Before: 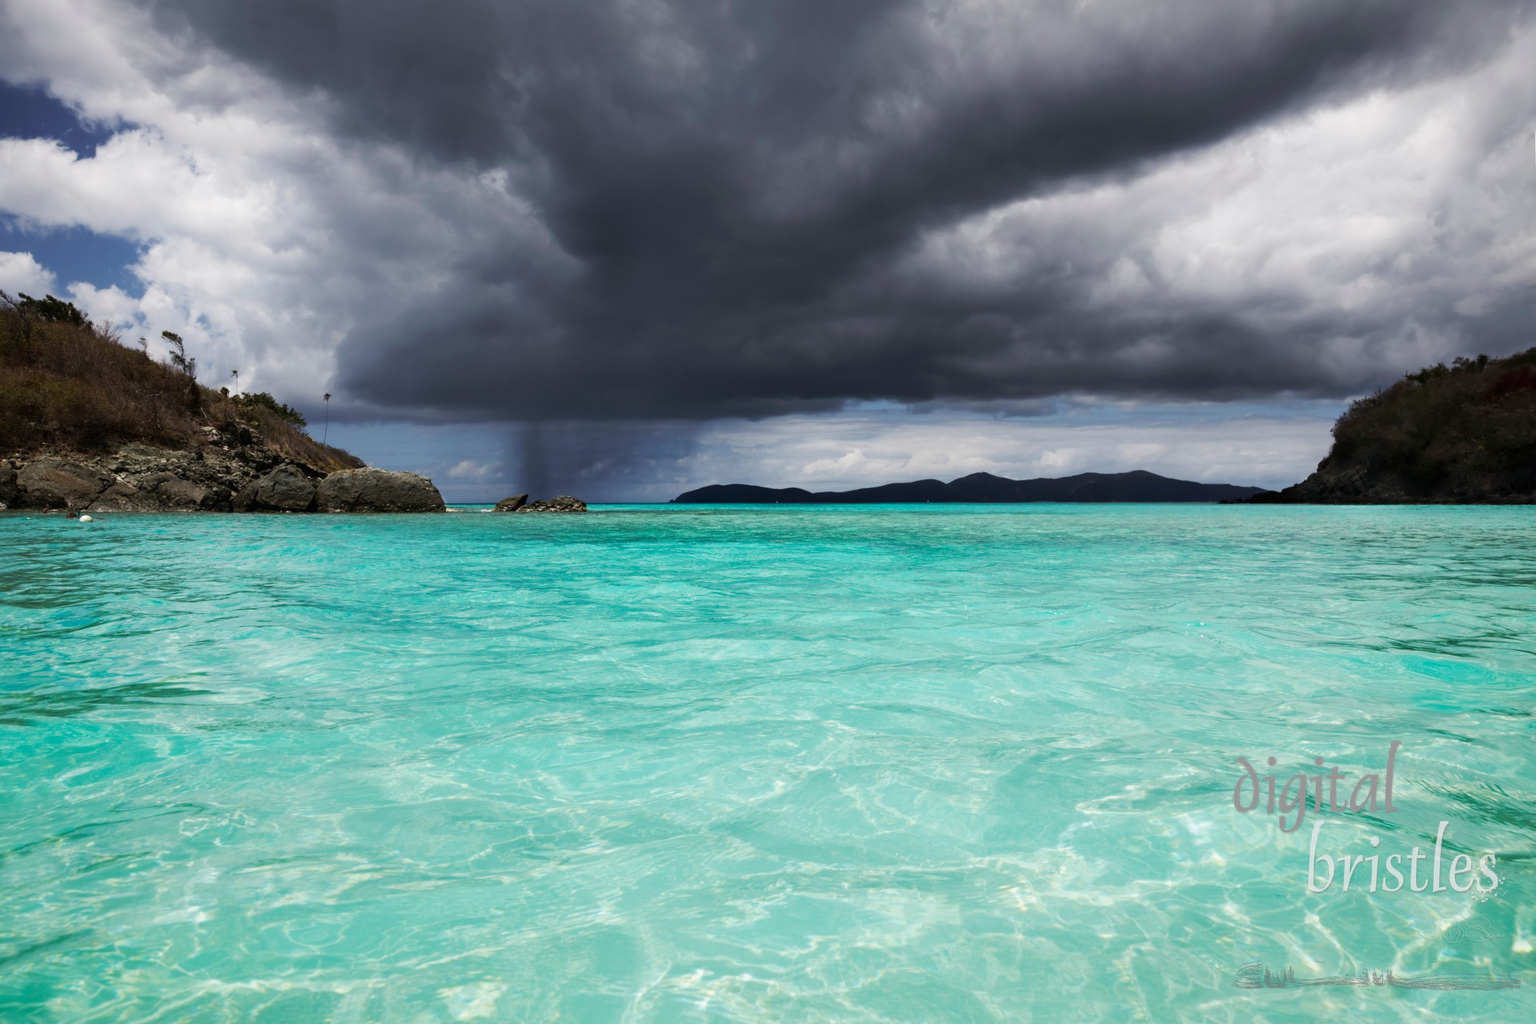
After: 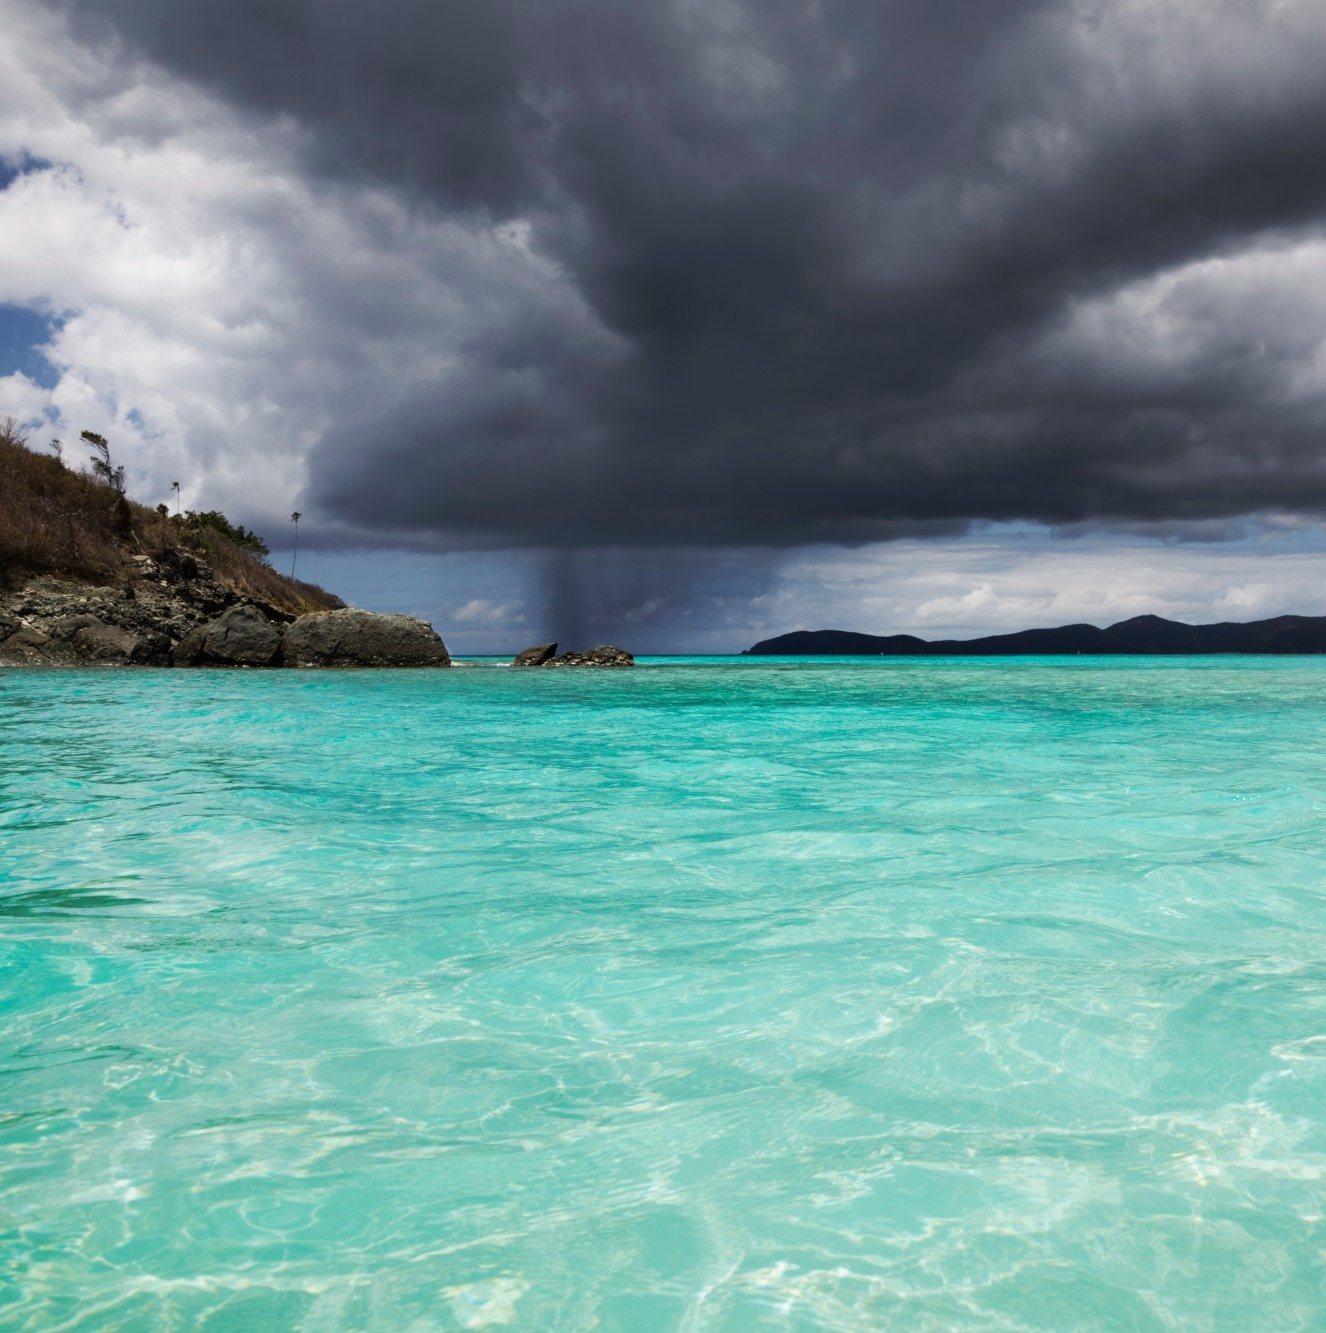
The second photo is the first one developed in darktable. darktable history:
crop and rotate: left 6.545%, right 27.112%
